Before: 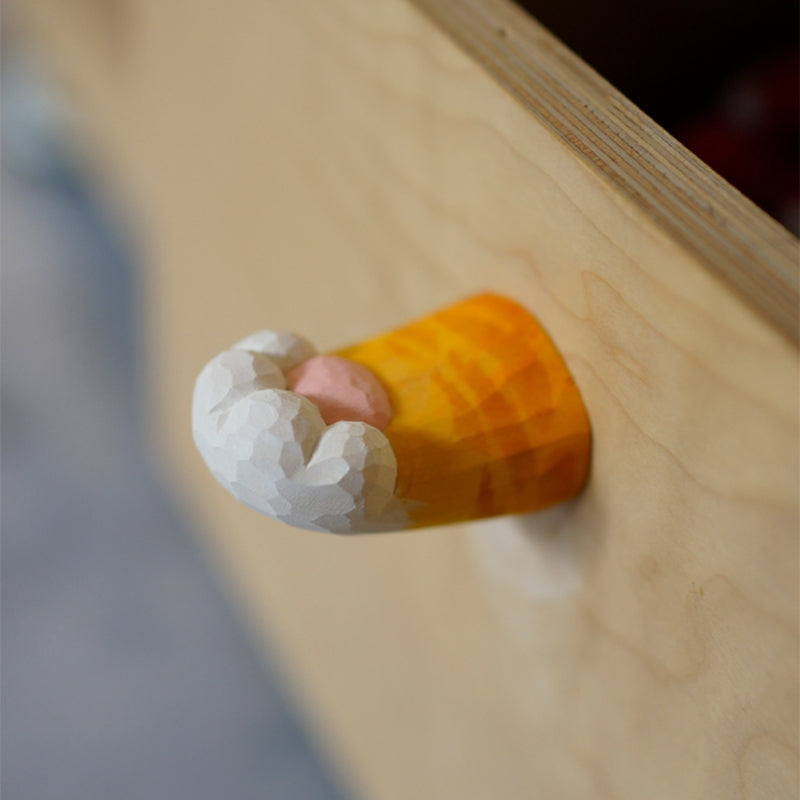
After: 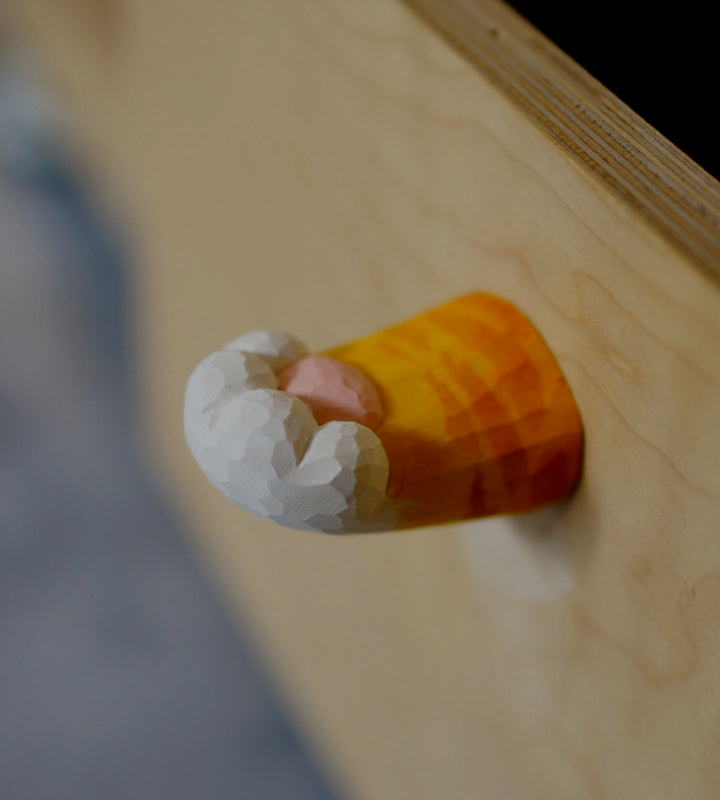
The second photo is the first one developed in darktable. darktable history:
crop and rotate: left 1.088%, right 8.807%
filmic rgb: middle gray luminance 29%, black relative exposure -10.3 EV, white relative exposure 5.5 EV, threshold 6 EV, target black luminance 0%, hardness 3.95, latitude 2.04%, contrast 1.132, highlights saturation mix 5%, shadows ↔ highlights balance 15.11%, preserve chrominance no, color science v3 (2019), use custom middle-gray values true, iterations of high-quality reconstruction 0, enable highlight reconstruction true
